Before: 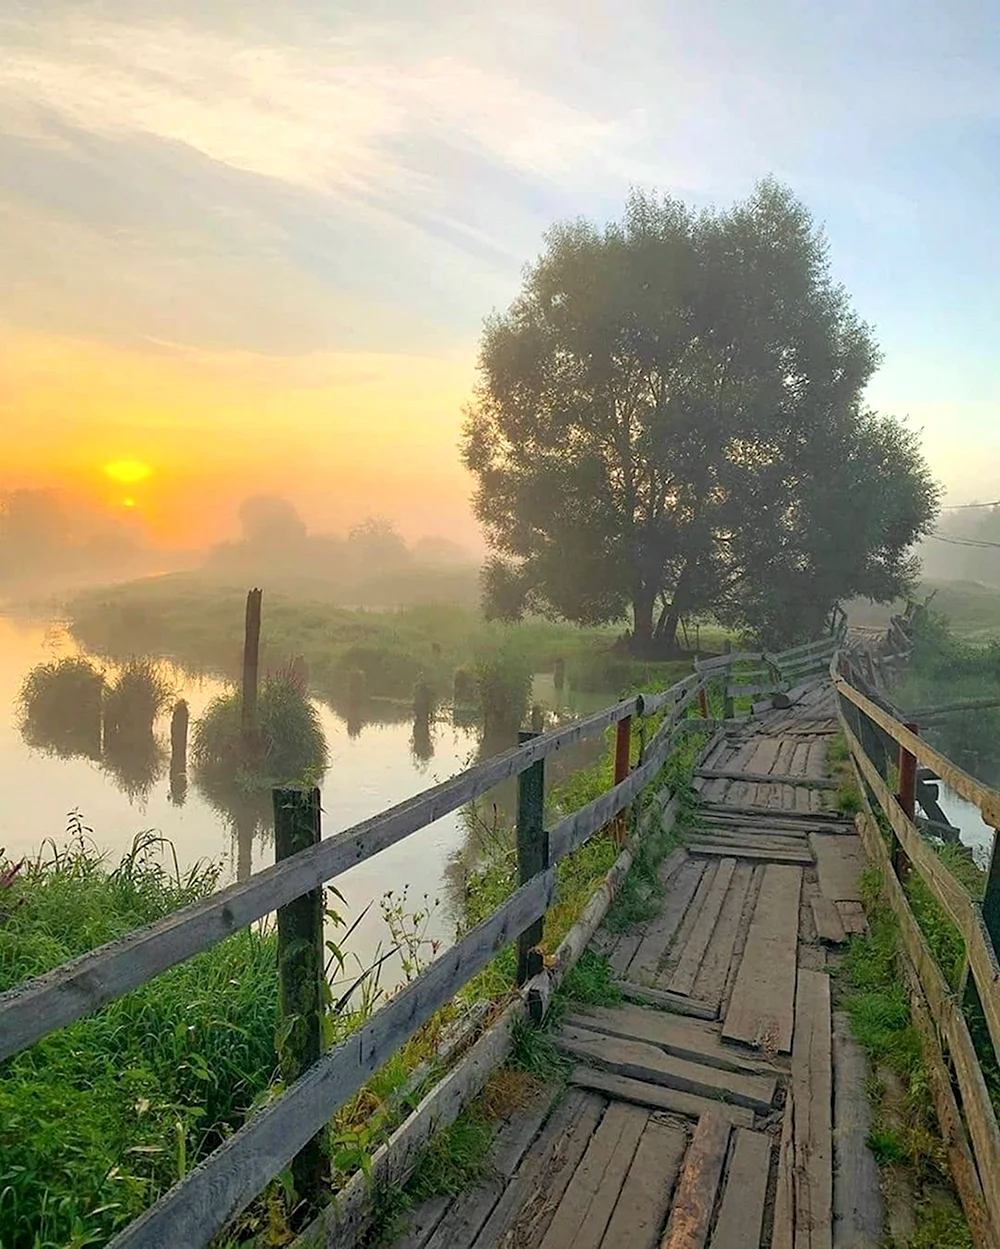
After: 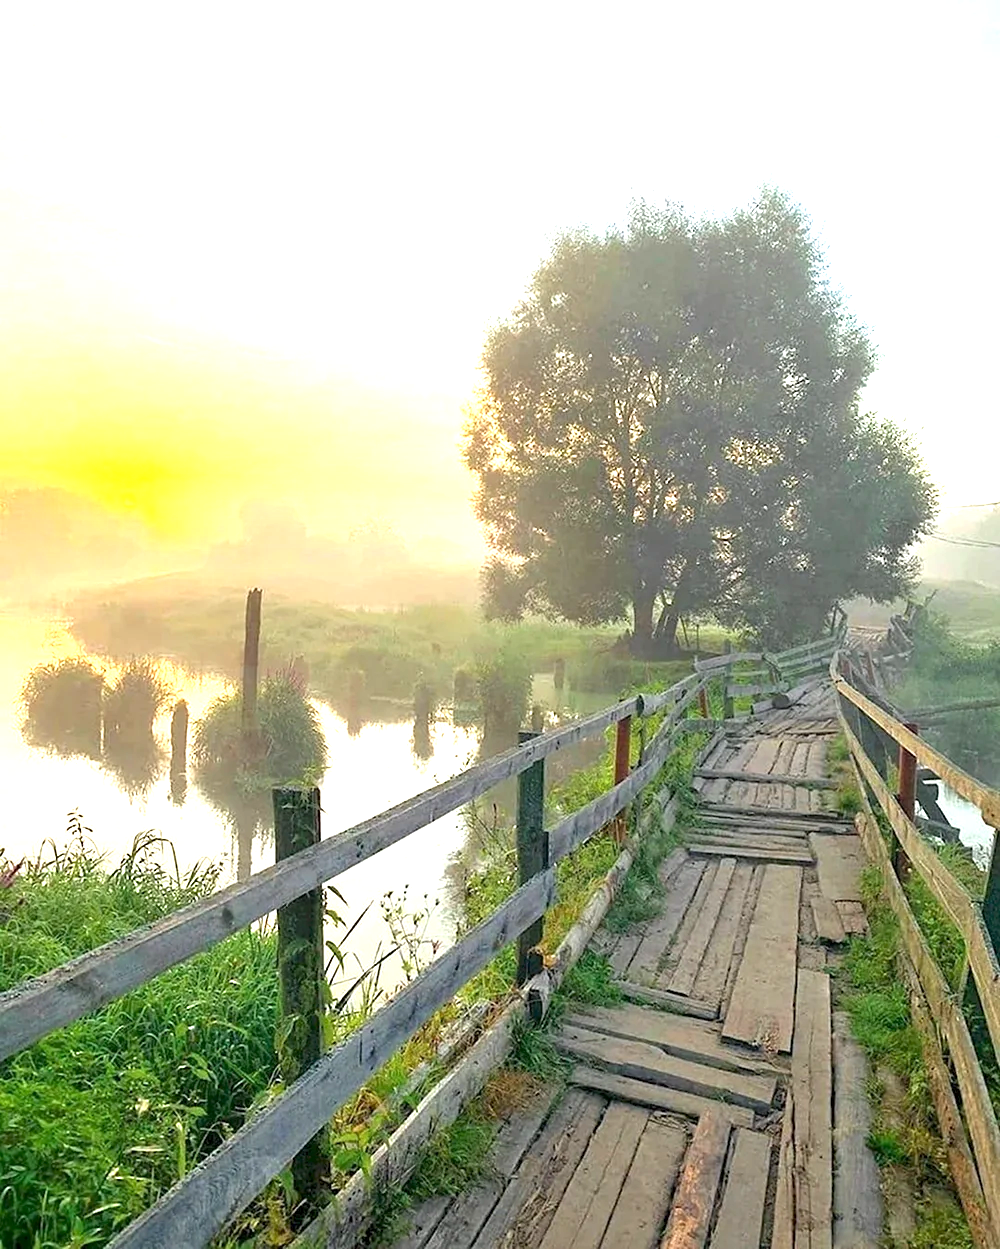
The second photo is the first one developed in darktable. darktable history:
exposure: exposure 1.21 EV, compensate exposure bias true, compensate highlight preservation false
